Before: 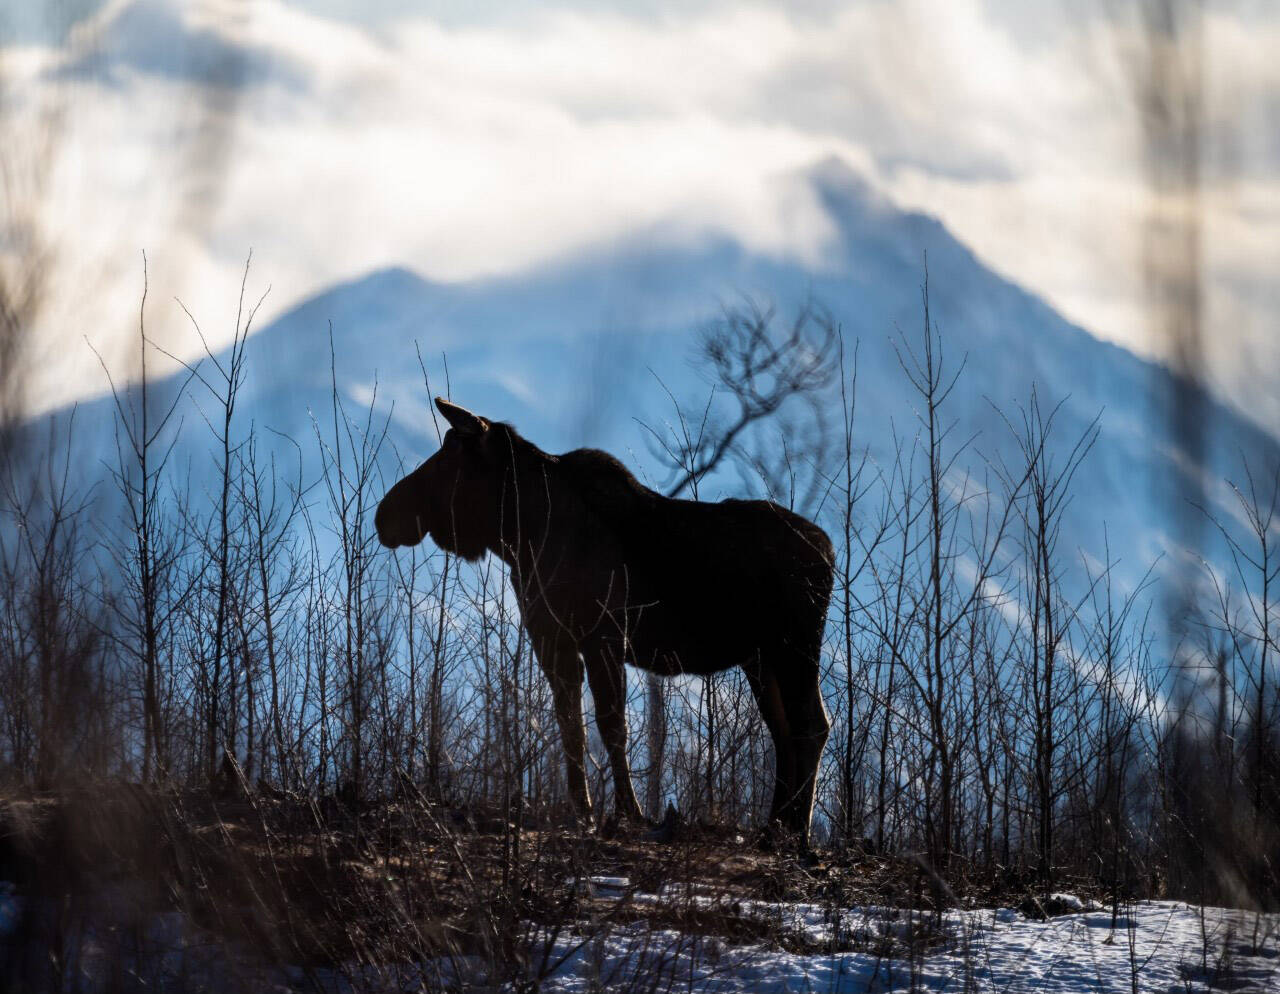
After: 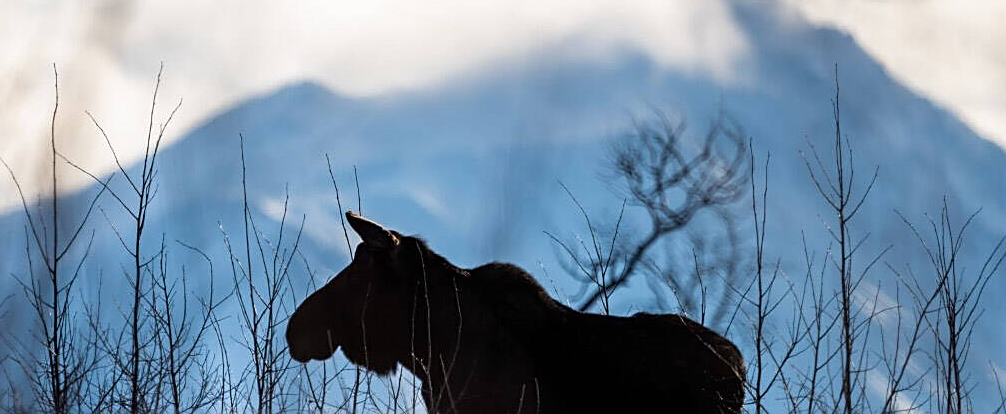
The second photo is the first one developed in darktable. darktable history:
crop: left 6.962%, top 18.736%, right 14.437%, bottom 39.55%
sharpen: on, module defaults
